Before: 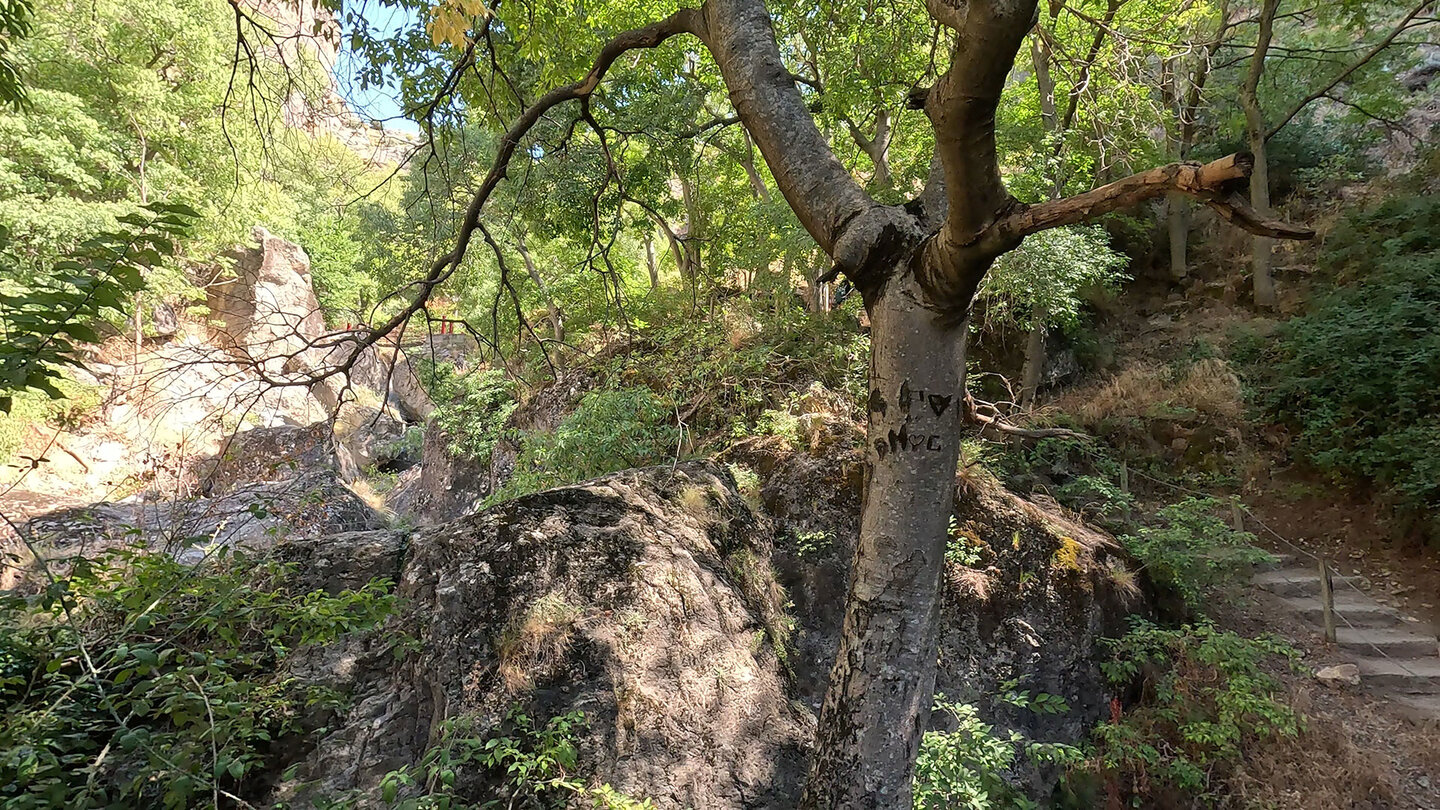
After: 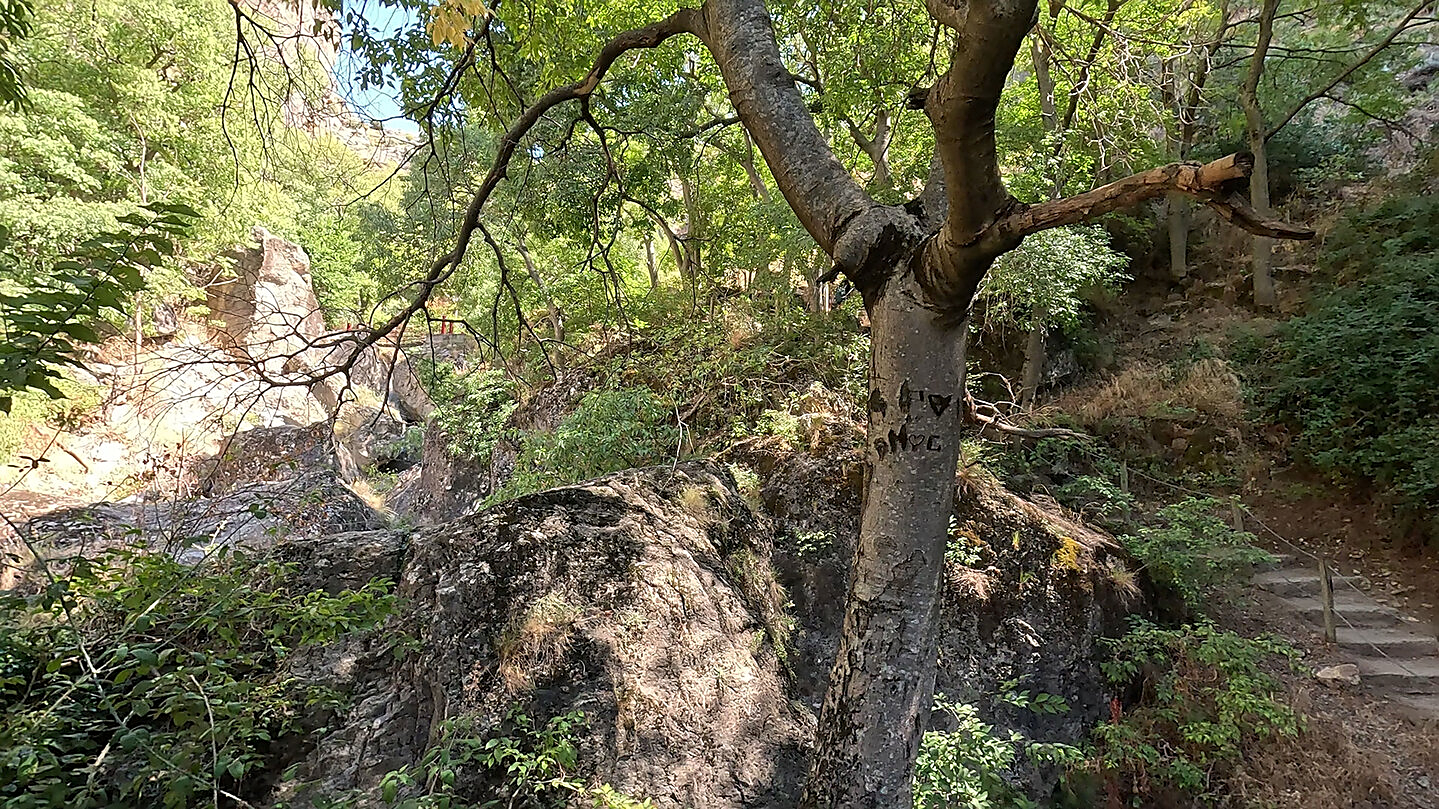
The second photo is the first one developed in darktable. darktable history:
crop: left 0.038%
sharpen: on, module defaults
